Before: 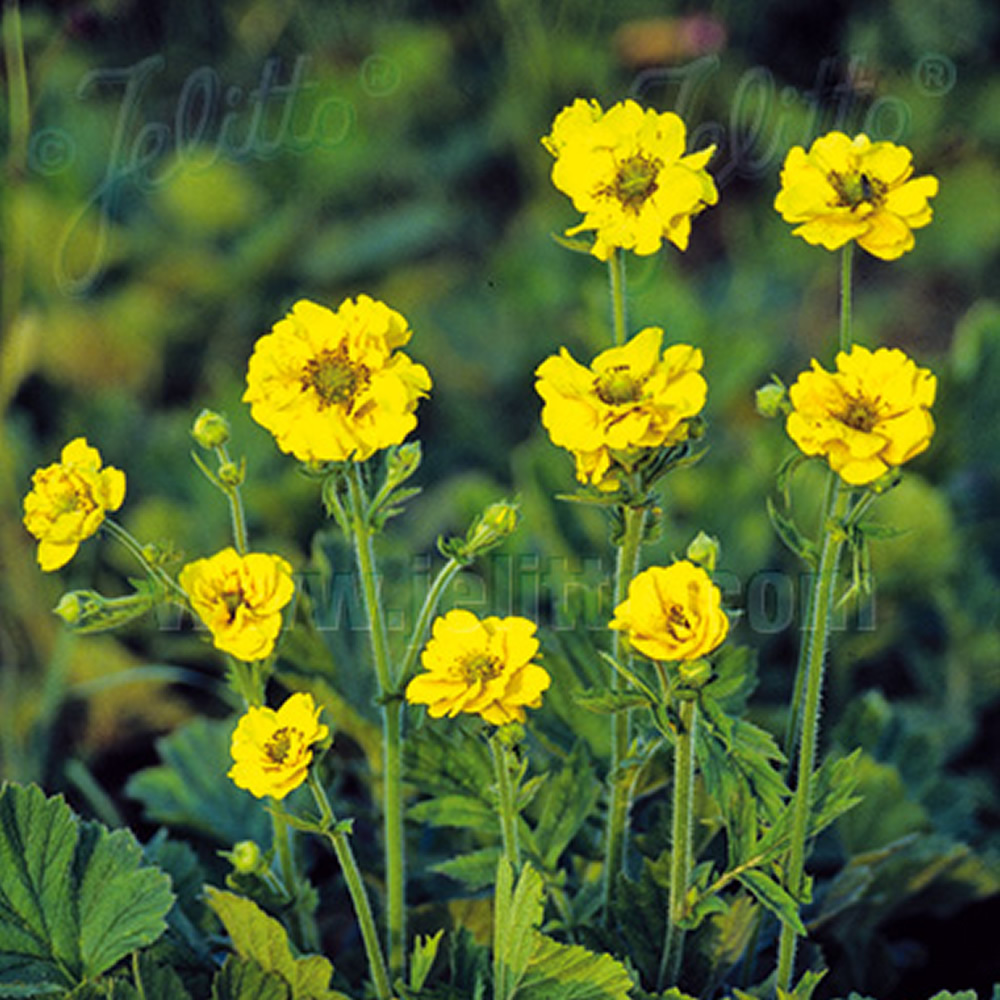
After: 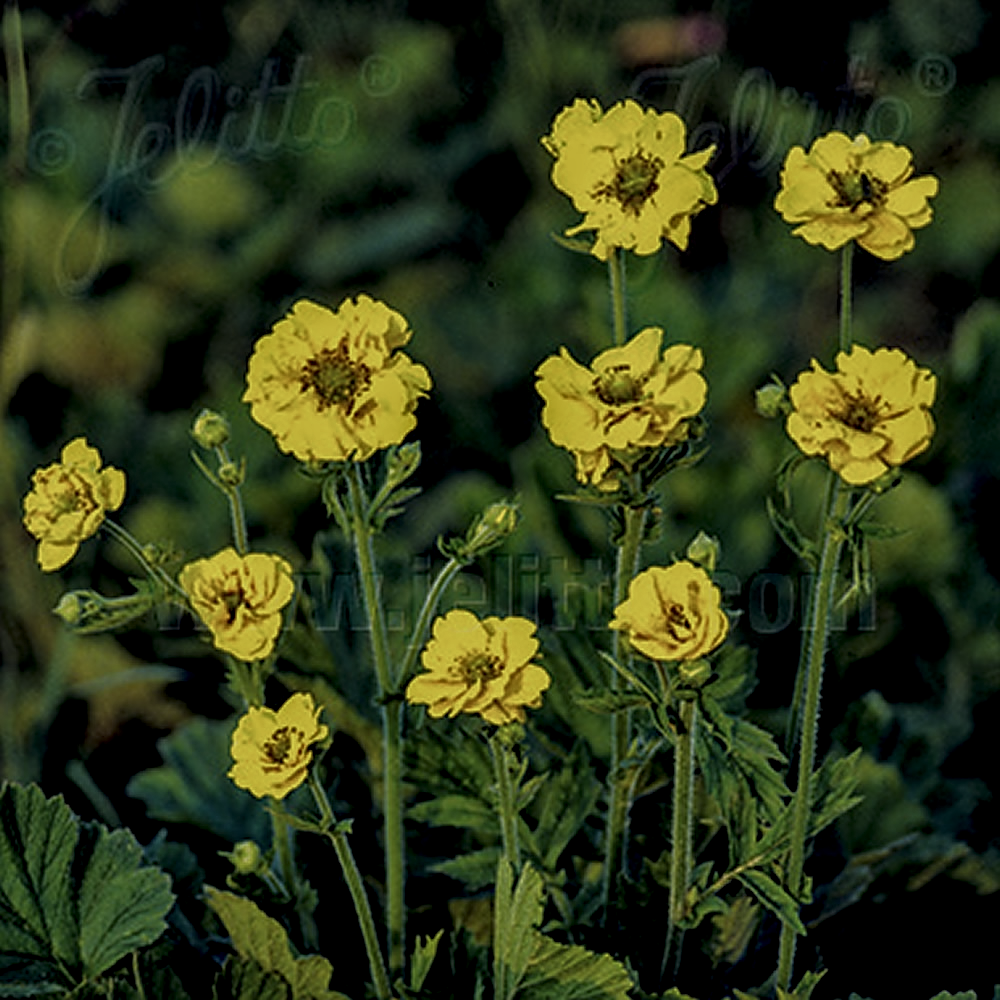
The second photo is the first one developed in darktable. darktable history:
tone equalizer: -8 EV -1.97 EV, -7 EV -1.97 EV, -6 EV -1.97 EV, -5 EV -1.99 EV, -4 EV -1.99 EV, -3 EV -1.99 EV, -2 EV -1.99 EV, -1 EV -1.63 EV, +0 EV -1.98 EV, edges refinement/feathering 500, mask exposure compensation -1.57 EV, preserve details no
local contrast: highlights 16%, detail 187%
sharpen: on, module defaults
